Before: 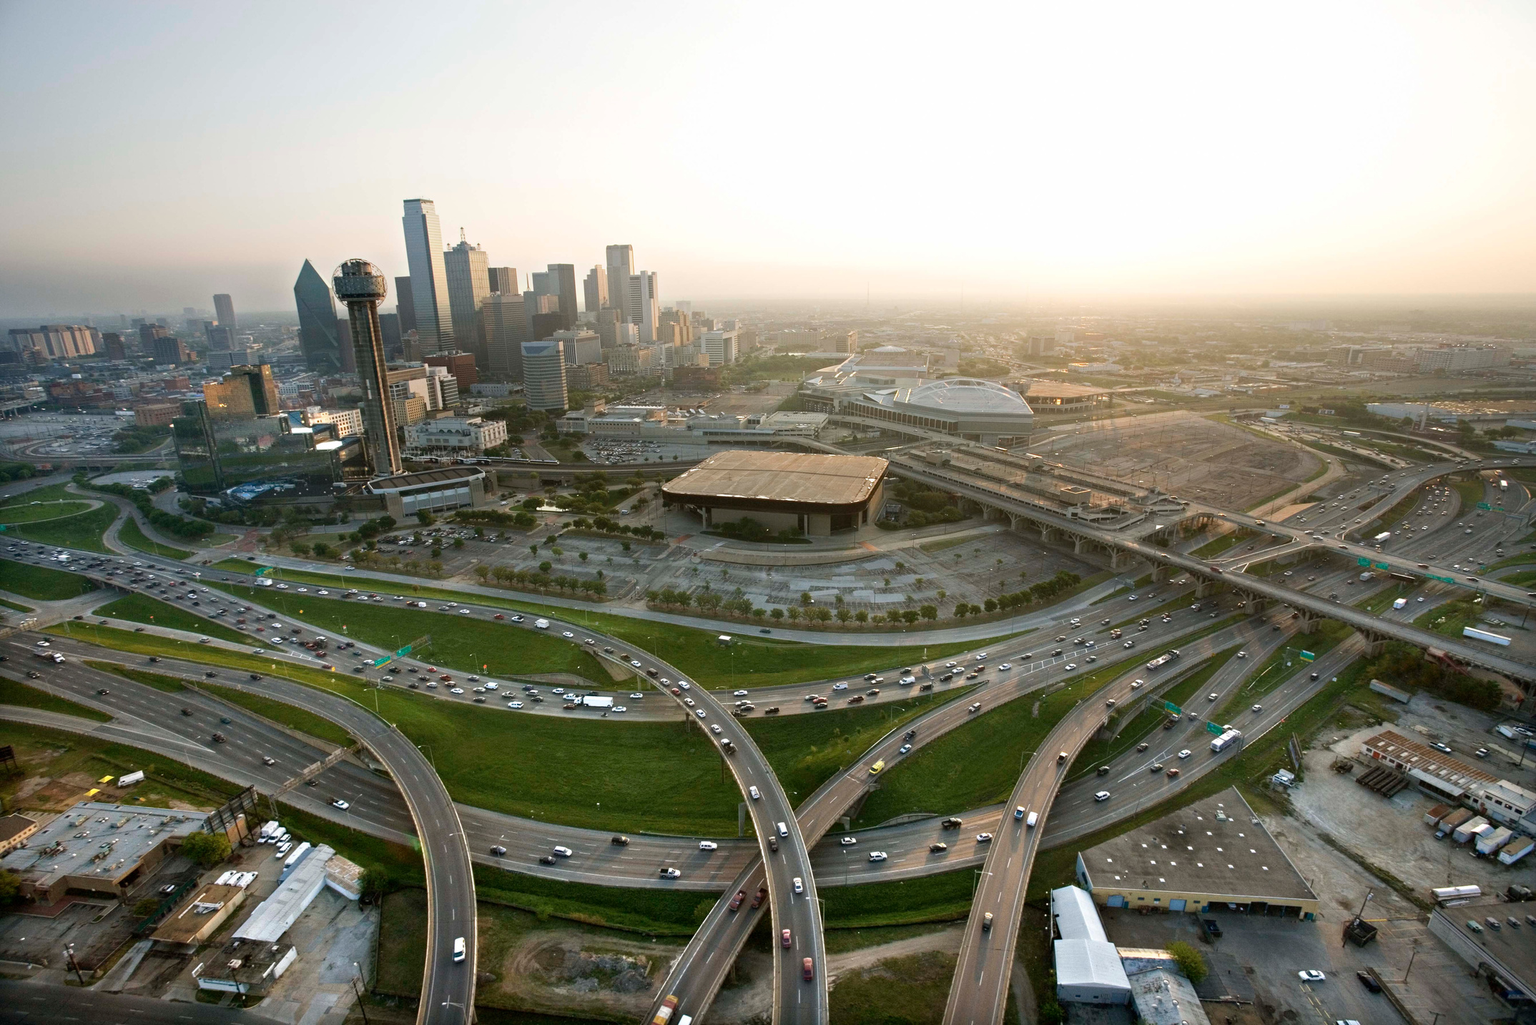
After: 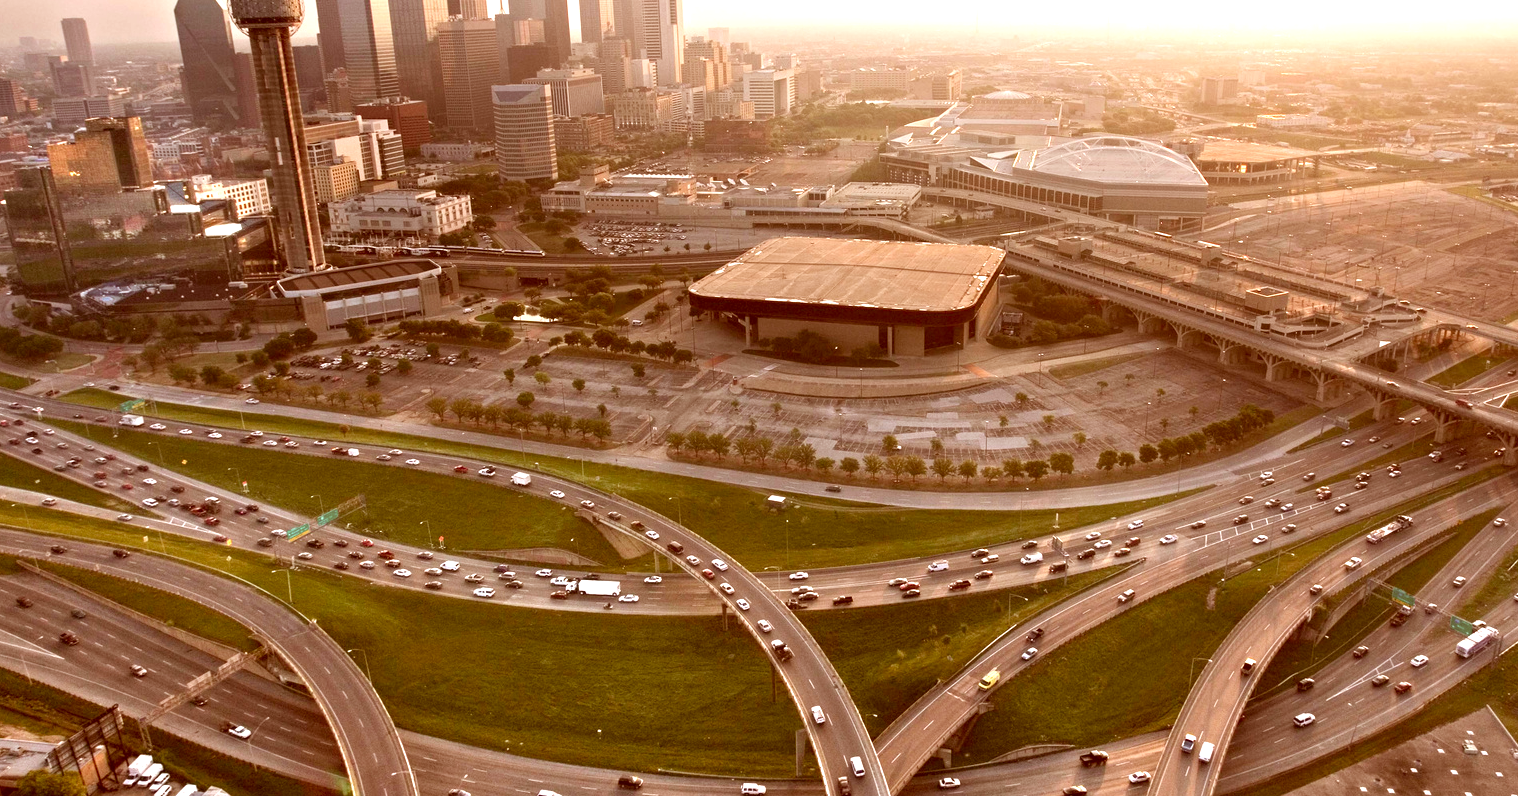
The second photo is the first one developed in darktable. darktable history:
crop: left 11.034%, top 27.432%, right 18.254%, bottom 16.992%
color correction: highlights a* 9.21, highlights b* 8.46, shadows a* 39.35, shadows b* 39.27, saturation 0.809
exposure: exposure 0.644 EV, compensate highlight preservation false
